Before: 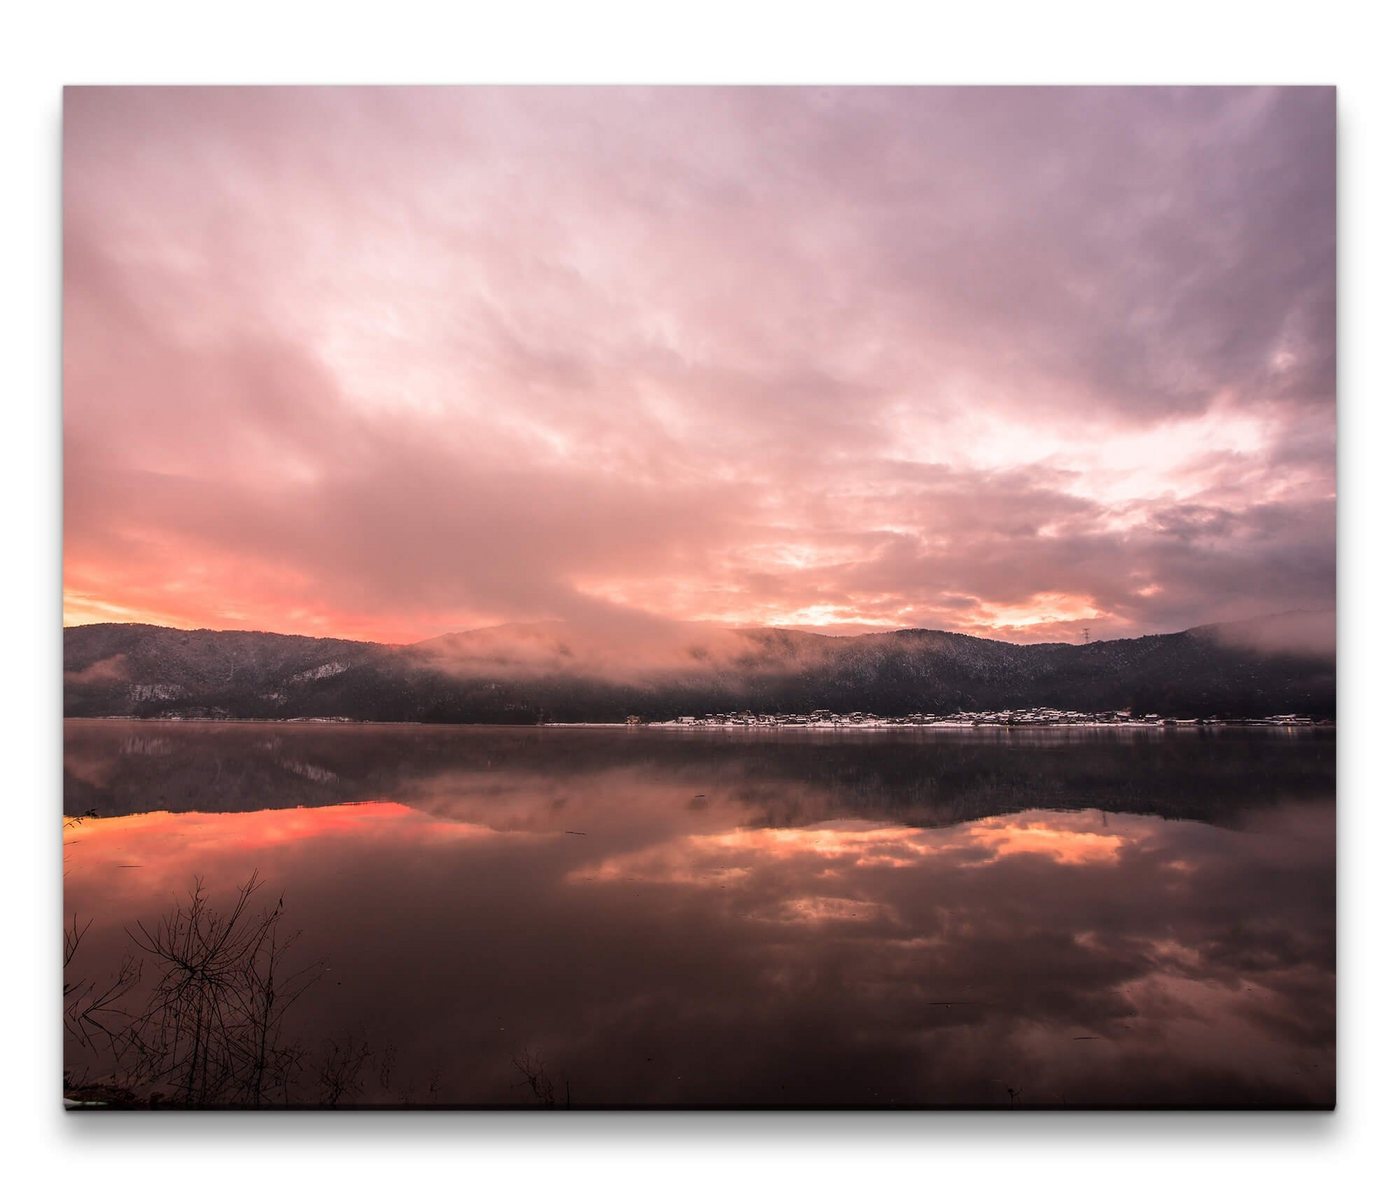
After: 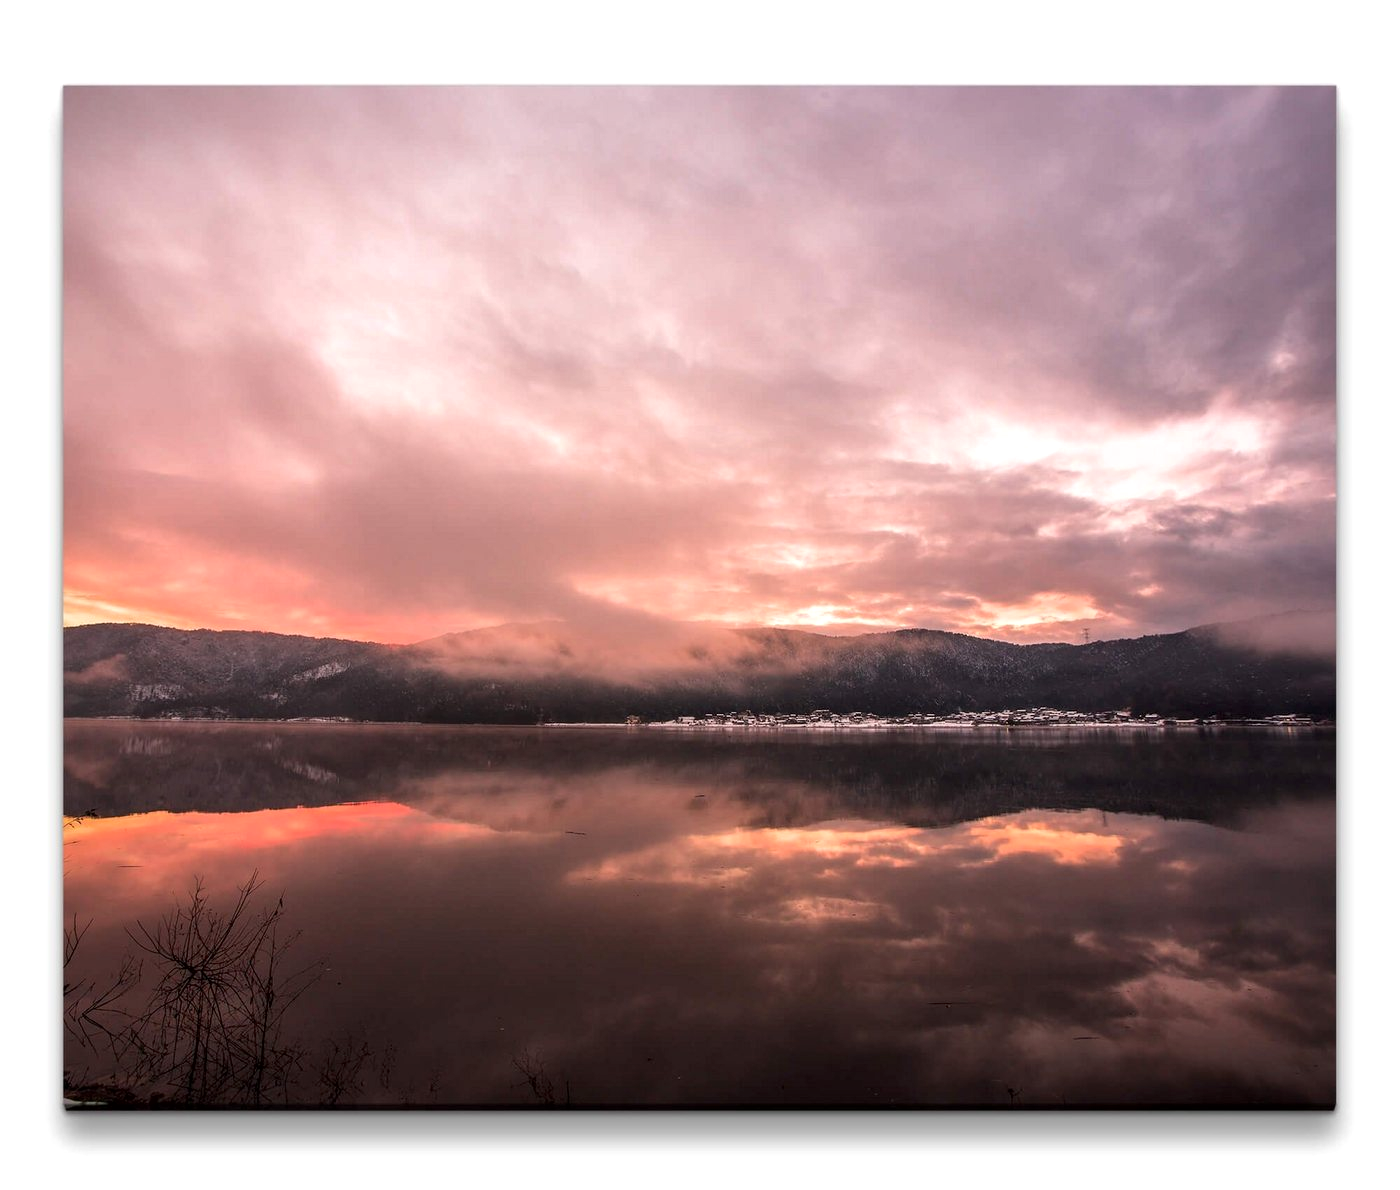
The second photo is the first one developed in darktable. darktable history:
local contrast: mode bilateral grid, contrast 19, coarseness 50, detail 132%, midtone range 0.2
exposure: exposure 0.078 EV, compensate highlight preservation false
